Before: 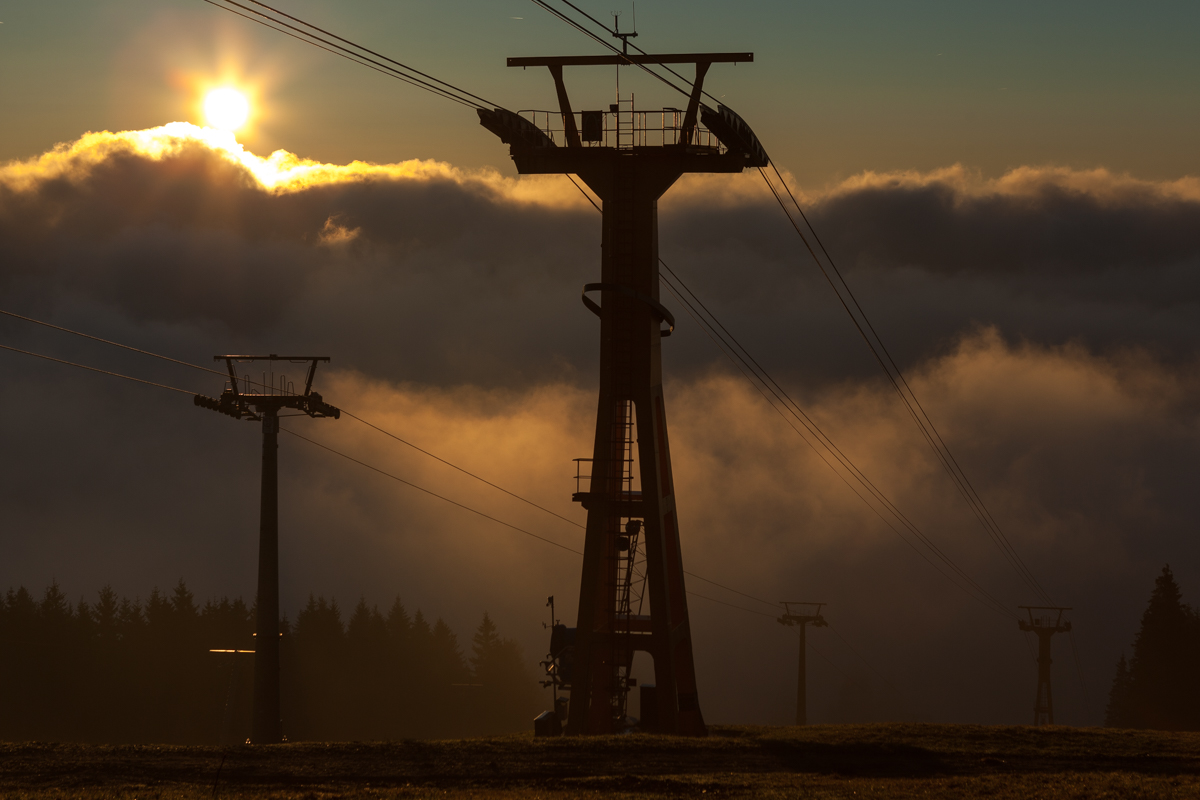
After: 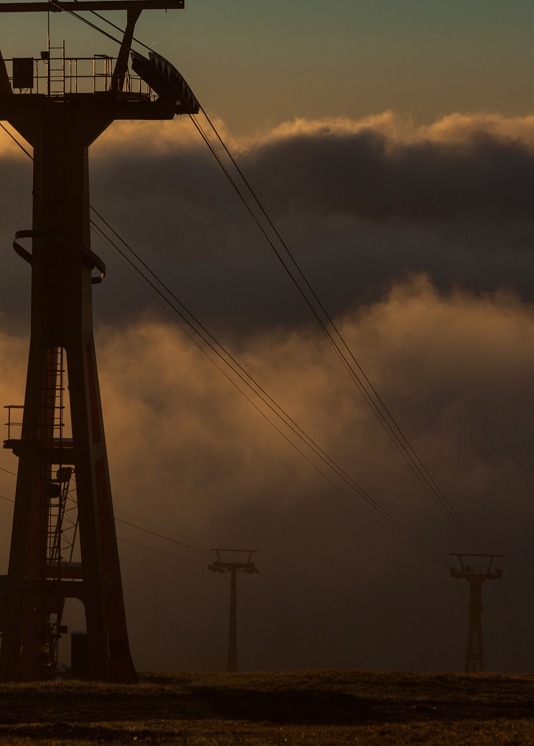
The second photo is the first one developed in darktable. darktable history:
exposure: exposure 0.027 EV, compensate highlight preservation false
crop: left 47.482%, top 6.741%, right 7.993%
